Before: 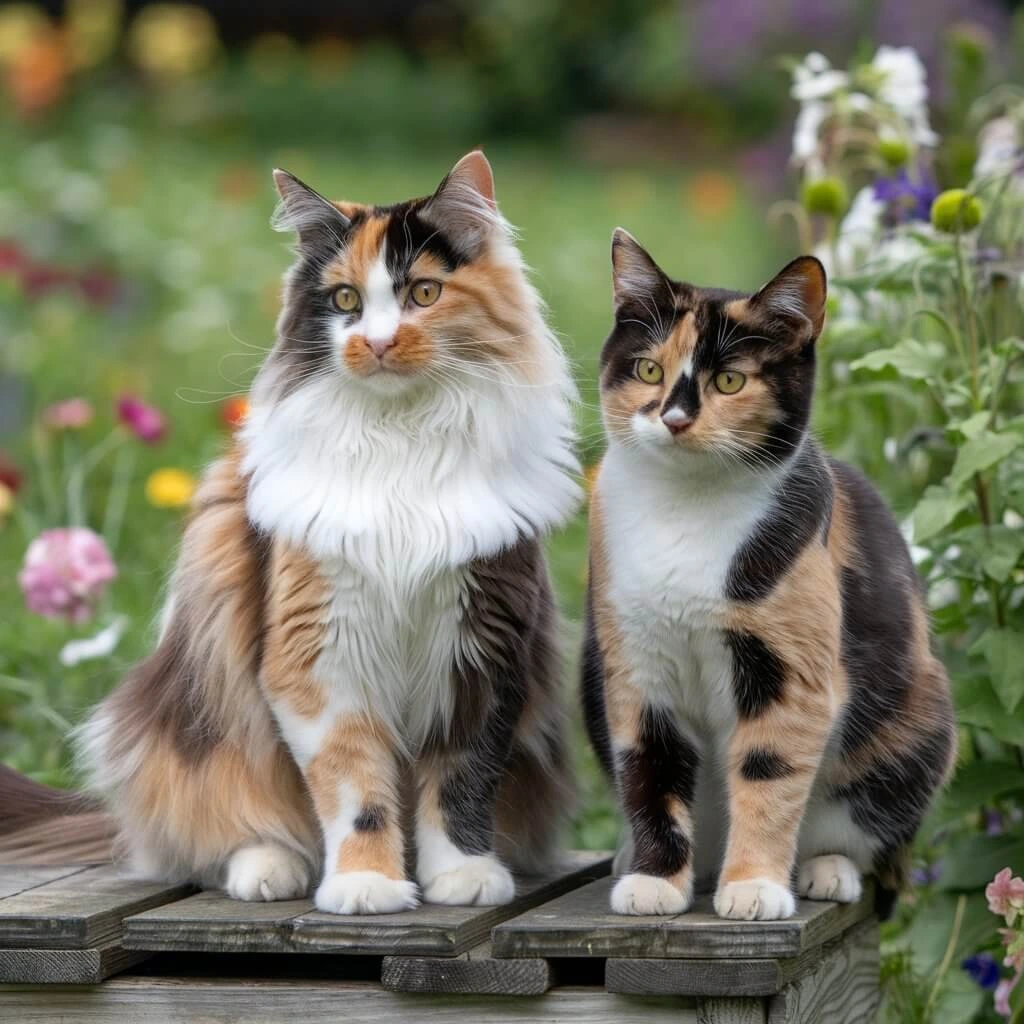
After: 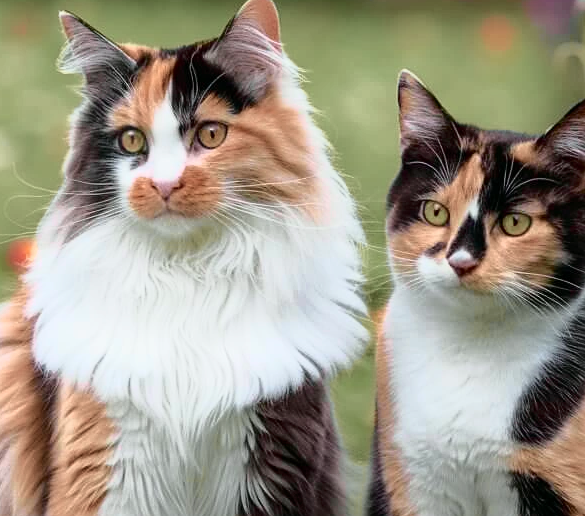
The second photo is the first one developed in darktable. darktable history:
tone curve: curves: ch0 [(0, 0) (0.105, 0.068) (0.195, 0.162) (0.283, 0.283) (0.384, 0.404) (0.485, 0.531) (0.638, 0.681) (0.795, 0.879) (1, 0.977)]; ch1 [(0, 0) (0.161, 0.092) (0.35, 0.33) (0.379, 0.401) (0.456, 0.469) (0.504, 0.501) (0.512, 0.523) (0.58, 0.597) (0.635, 0.646) (1, 1)]; ch2 [(0, 0) (0.371, 0.362) (0.437, 0.437) (0.5, 0.5) (0.53, 0.523) (0.56, 0.58) (0.622, 0.606) (1, 1)], color space Lab, independent channels, preserve colors none
sharpen: amount 0.2
crop: left 20.932%, top 15.471%, right 21.848%, bottom 34.081%
